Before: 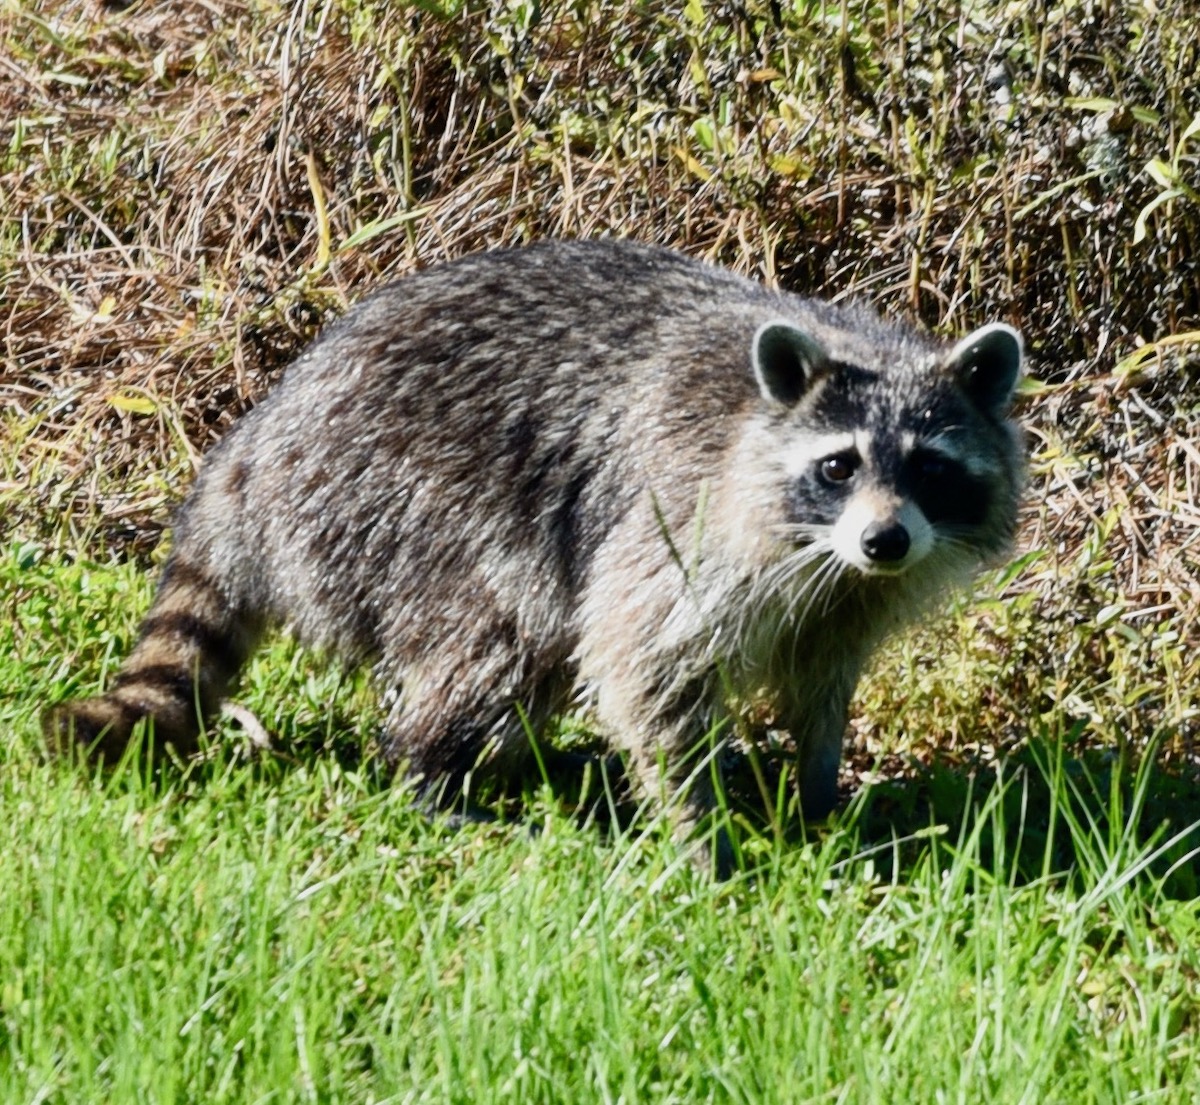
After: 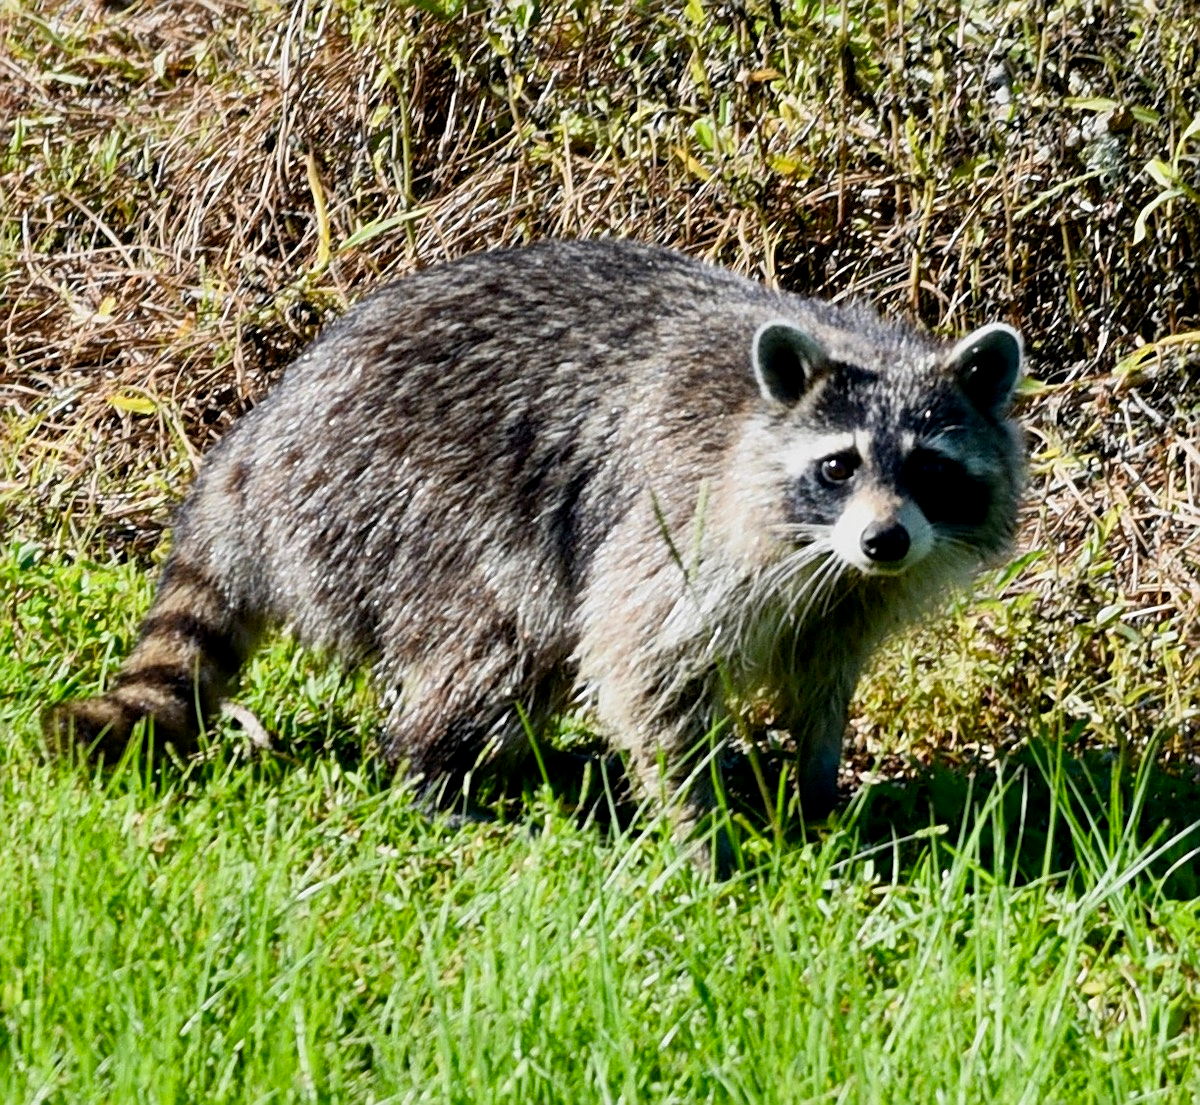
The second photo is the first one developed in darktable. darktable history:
color balance rgb: perceptual saturation grading › global saturation 10%, global vibrance 10%
sharpen: on, module defaults
